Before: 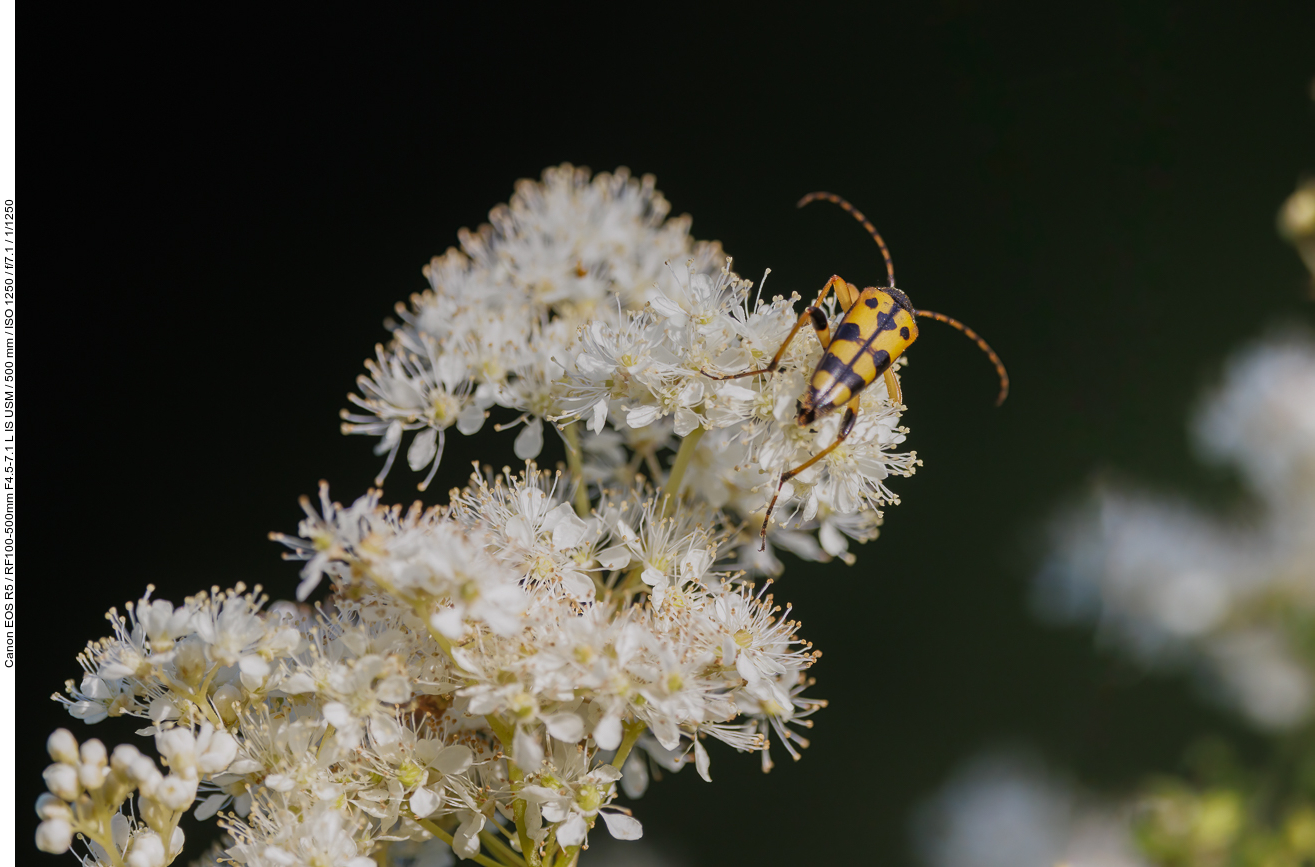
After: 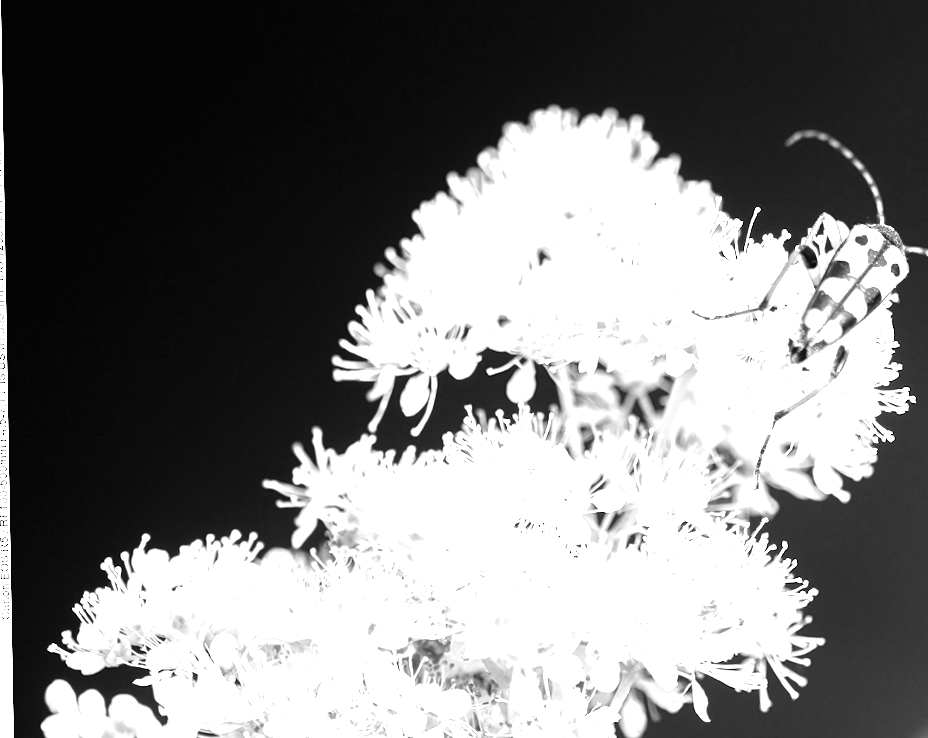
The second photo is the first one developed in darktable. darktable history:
exposure: black level correction 0.001, exposure 1.3 EV, compensate highlight preservation false
crop: top 5.803%, right 27.864%, bottom 5.804%
white balance: red 0.925, blue 1.046
rotate and perspective: rotation -1°, crop left 0.011, crop right 0.989, crop top 0.025, crop bottom 0.975
color contrast: green-magenta contrast 0, blue-yellow contrast 0
tone curve: curves: ch0 [(0, 0.009) (0.037, 0.035) (0.131, 0.126) (0.275, 0.28) (0.476, 0.514) (0.617, 0.667) (0.704, 0.759) (0.813, 0.863) (0.911, 0.931) (0.997, 1)]; ch1 [(0, 0) (0.318, 0.271) (0.444, 0.438) (0.493, 0.496) (0.508, 0.5) (0.534, 0.535) (0.57, 0.582) (0.65, 0.664) (0.746, 0.764) (1, 1)]; ch2 [(0, 0) (0.246, 0.24) (0.36, 0.381) (0.415, 0.434) (0.476, 0.492) (0.502, 0.499) (0.522, 0.518) (0.533, 0.534) (0.586, 0.598) (0.634, 0.643) (0.706, 0.717) (0.853, 0.83) (1, 0.951)], color space Lab, independent channels, preserve colors none
levels: levels [0, 0.394, 0.787]
